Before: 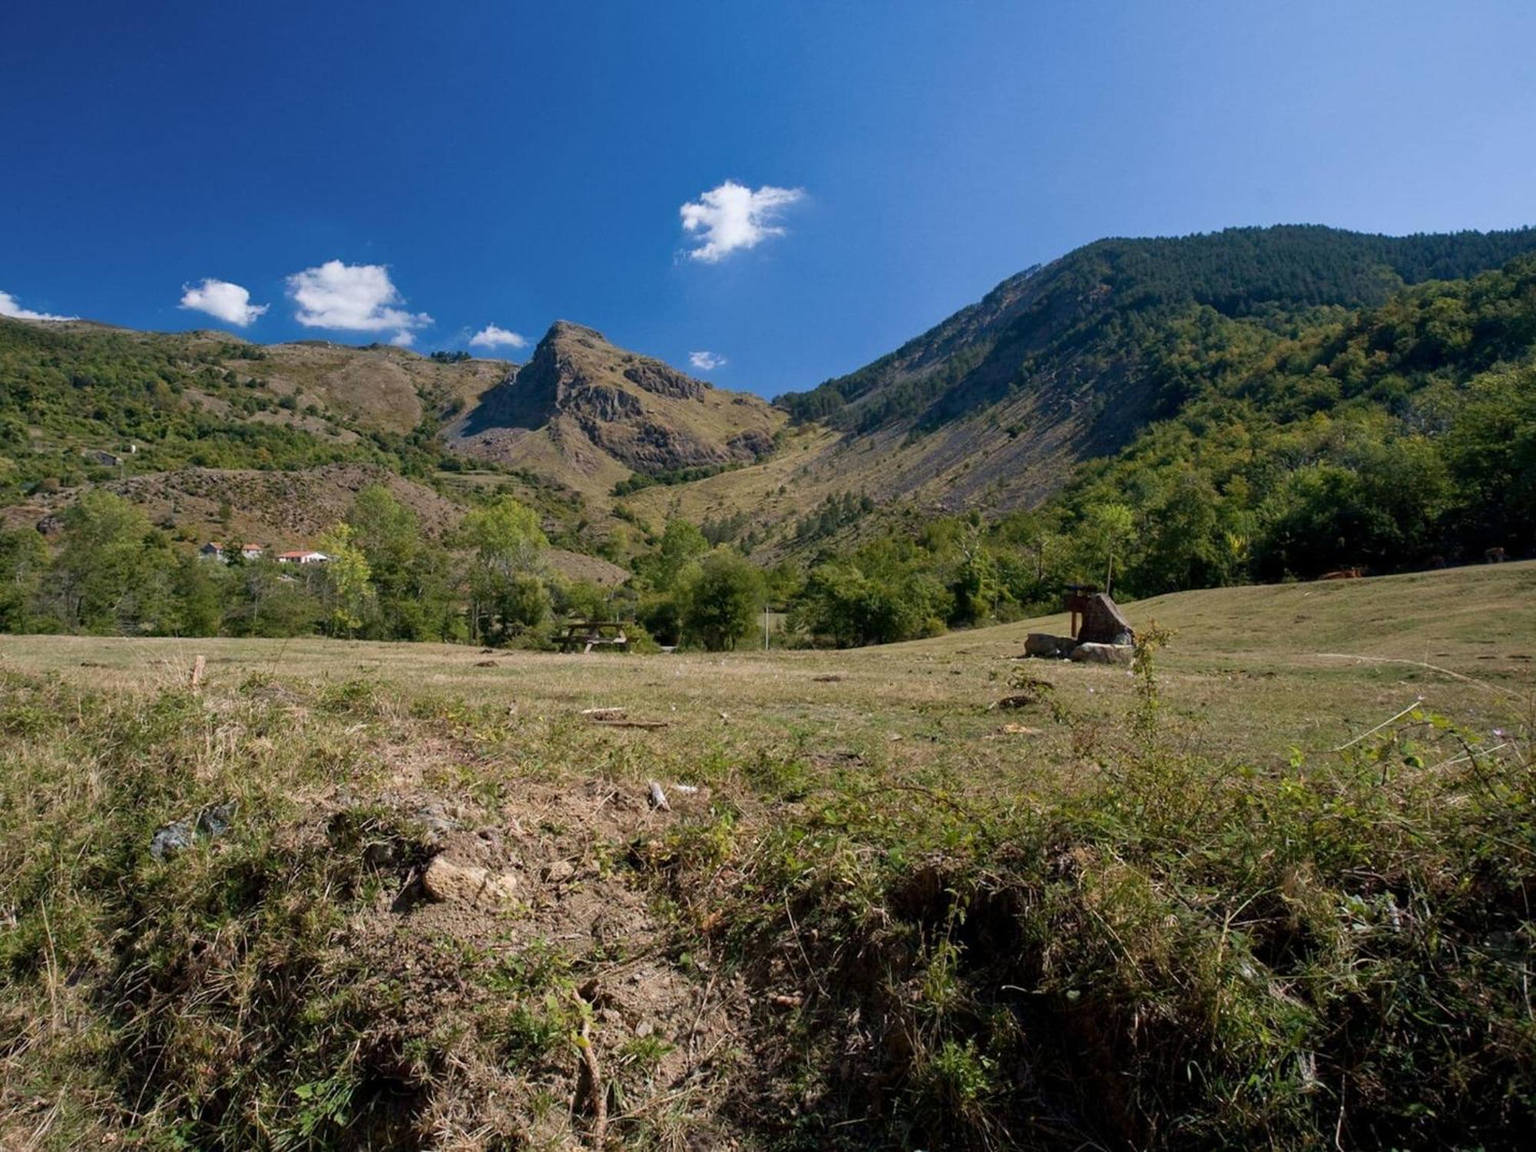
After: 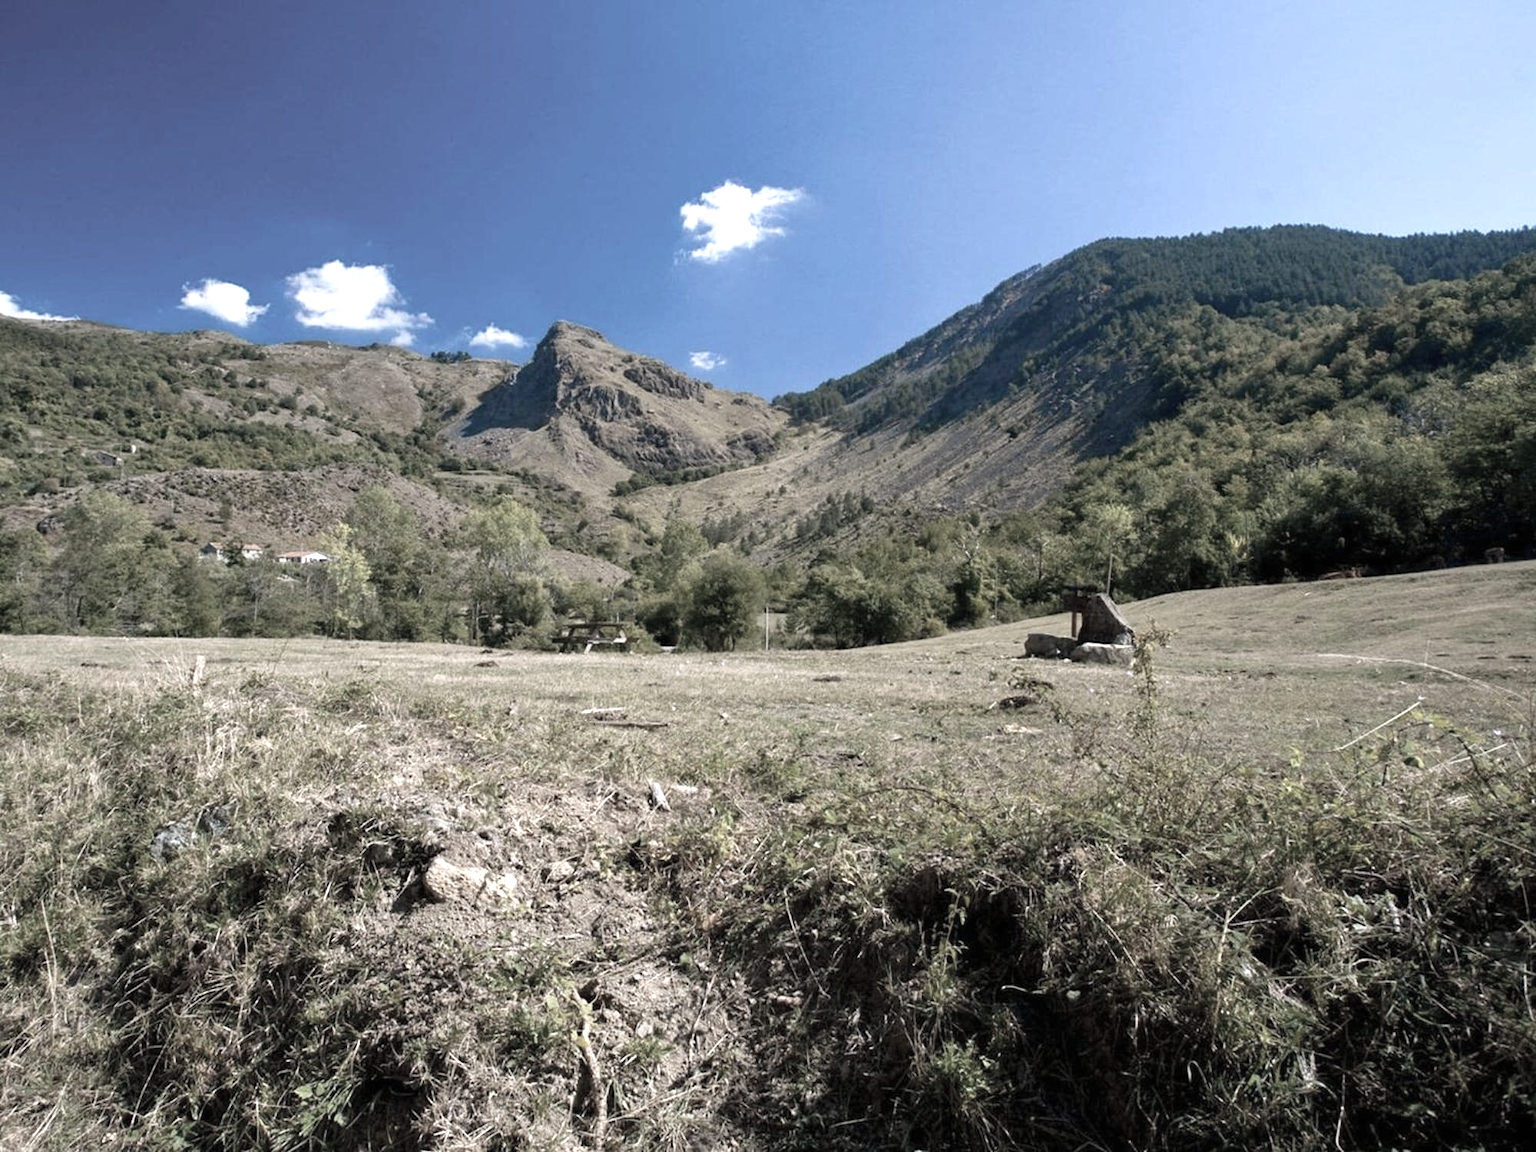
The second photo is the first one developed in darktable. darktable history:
color zones: curves: ch1 [(0.238, 0.163) (0.476, 0.2) (0.733, 0.322) (0.848, 0.134)]
exposure: black level correction 0, exposure 0.893 EV, compensate exposure bias true, compensate highlight preservation false
